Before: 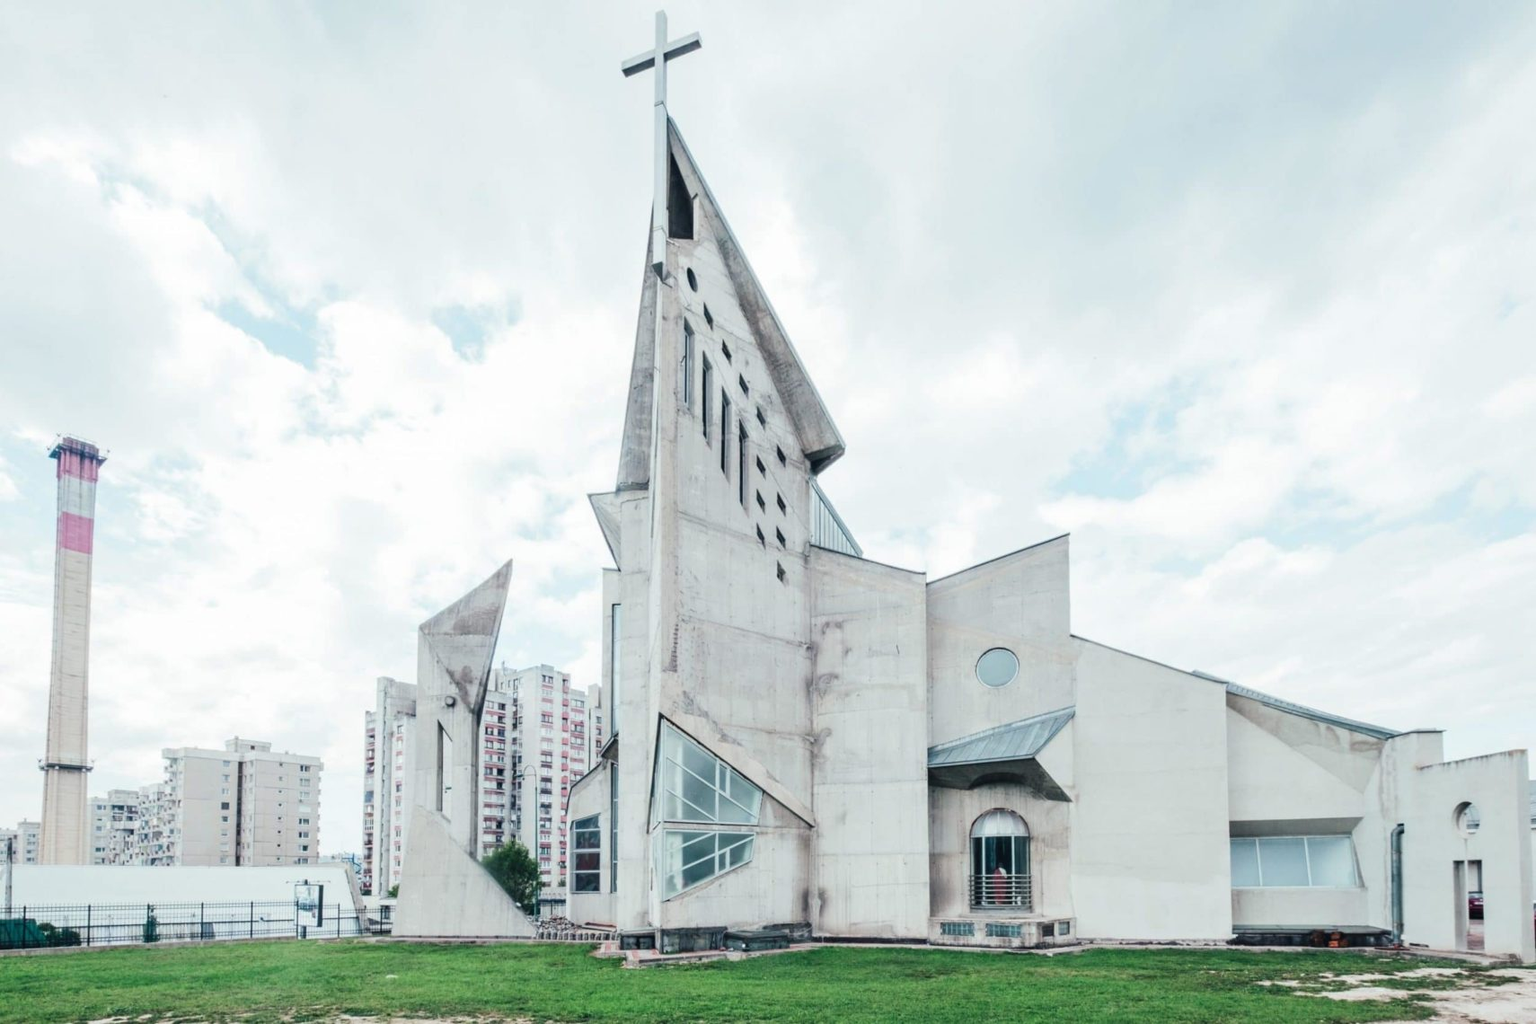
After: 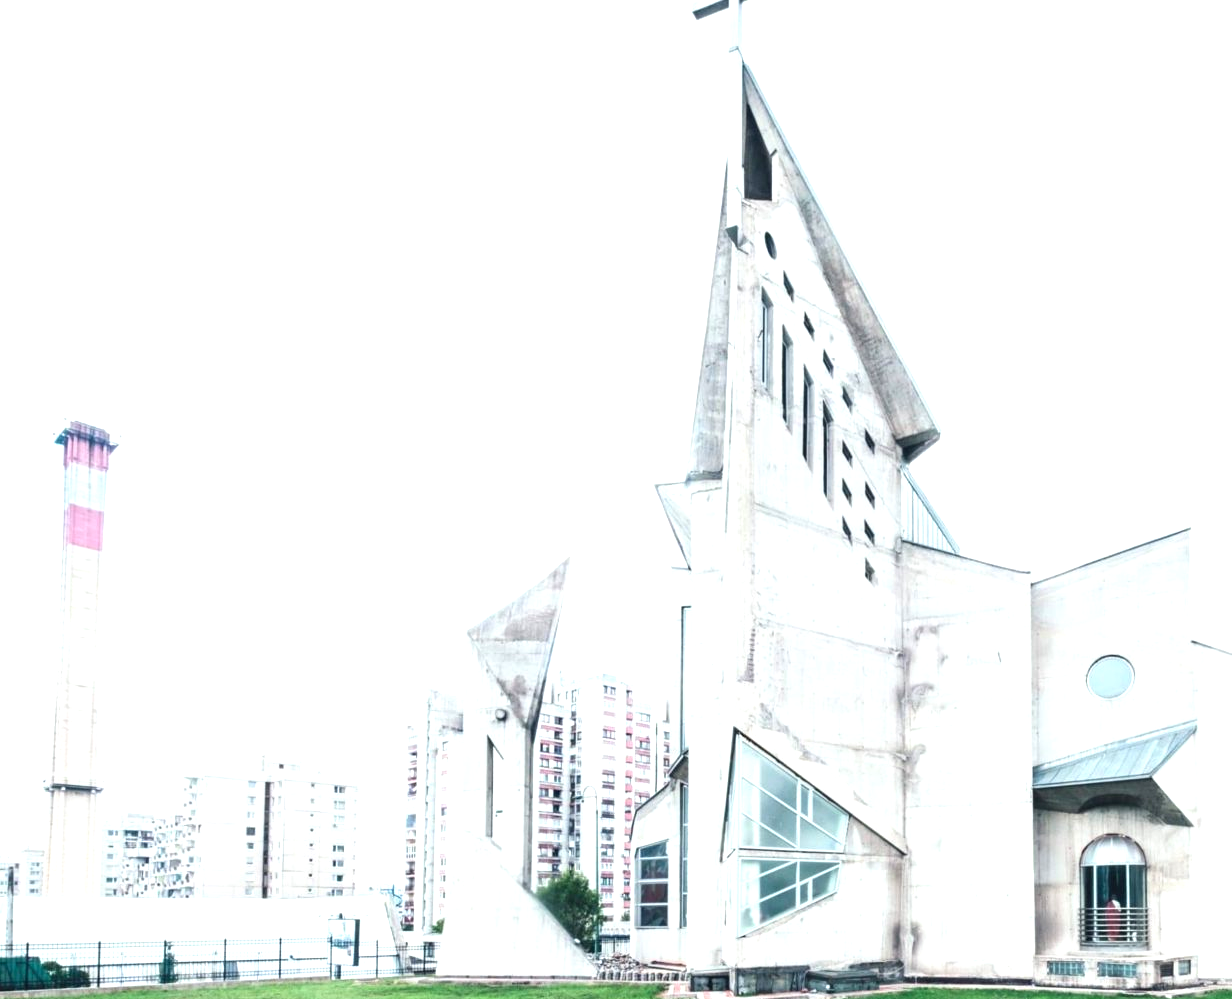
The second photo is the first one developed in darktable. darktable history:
exposure: exposure 0.95 EV, compensate highlight preservation false
crop: top 5.803%, right 27.864%, bottom 5.804%
